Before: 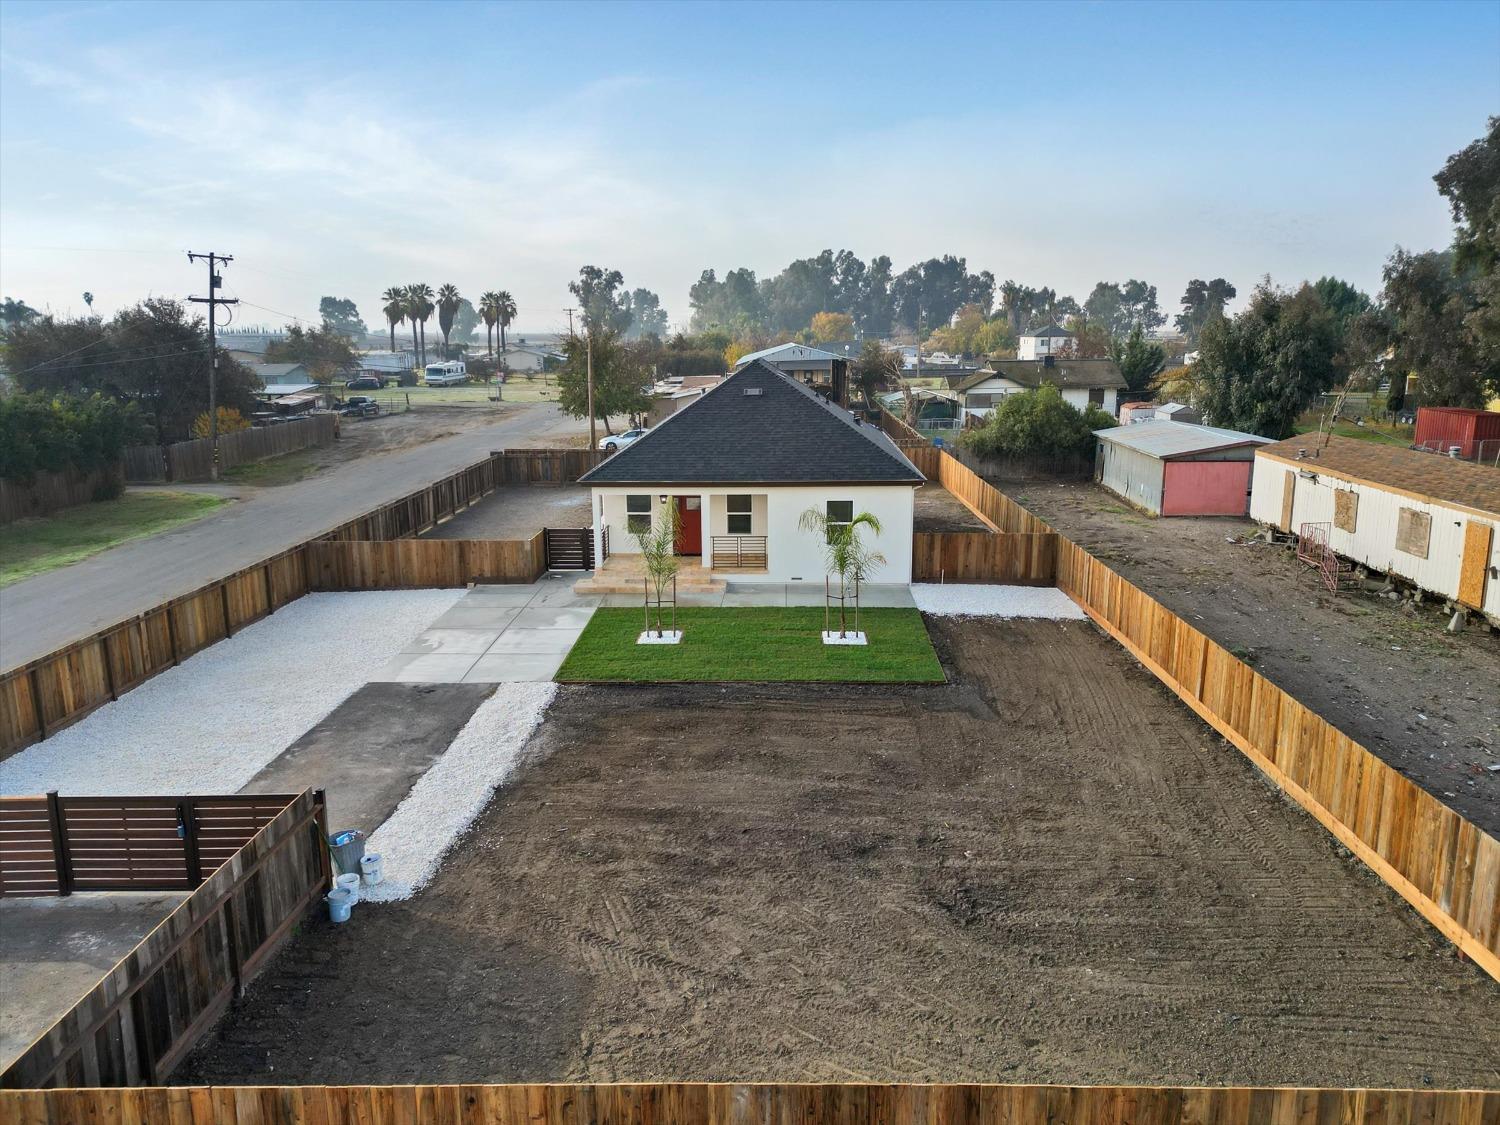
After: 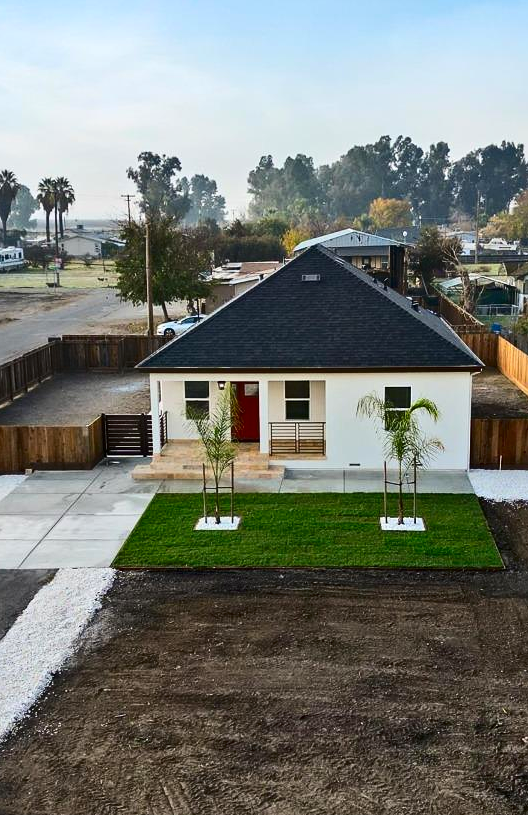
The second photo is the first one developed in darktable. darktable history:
contrast brightness saturation: contrast 0.21, brightness -0.11, saturation 0.21
sharpen: amount 0.2
crop and rotate: left 29.476%, top 10.214%, right 35.32%, bottom 17.333%
